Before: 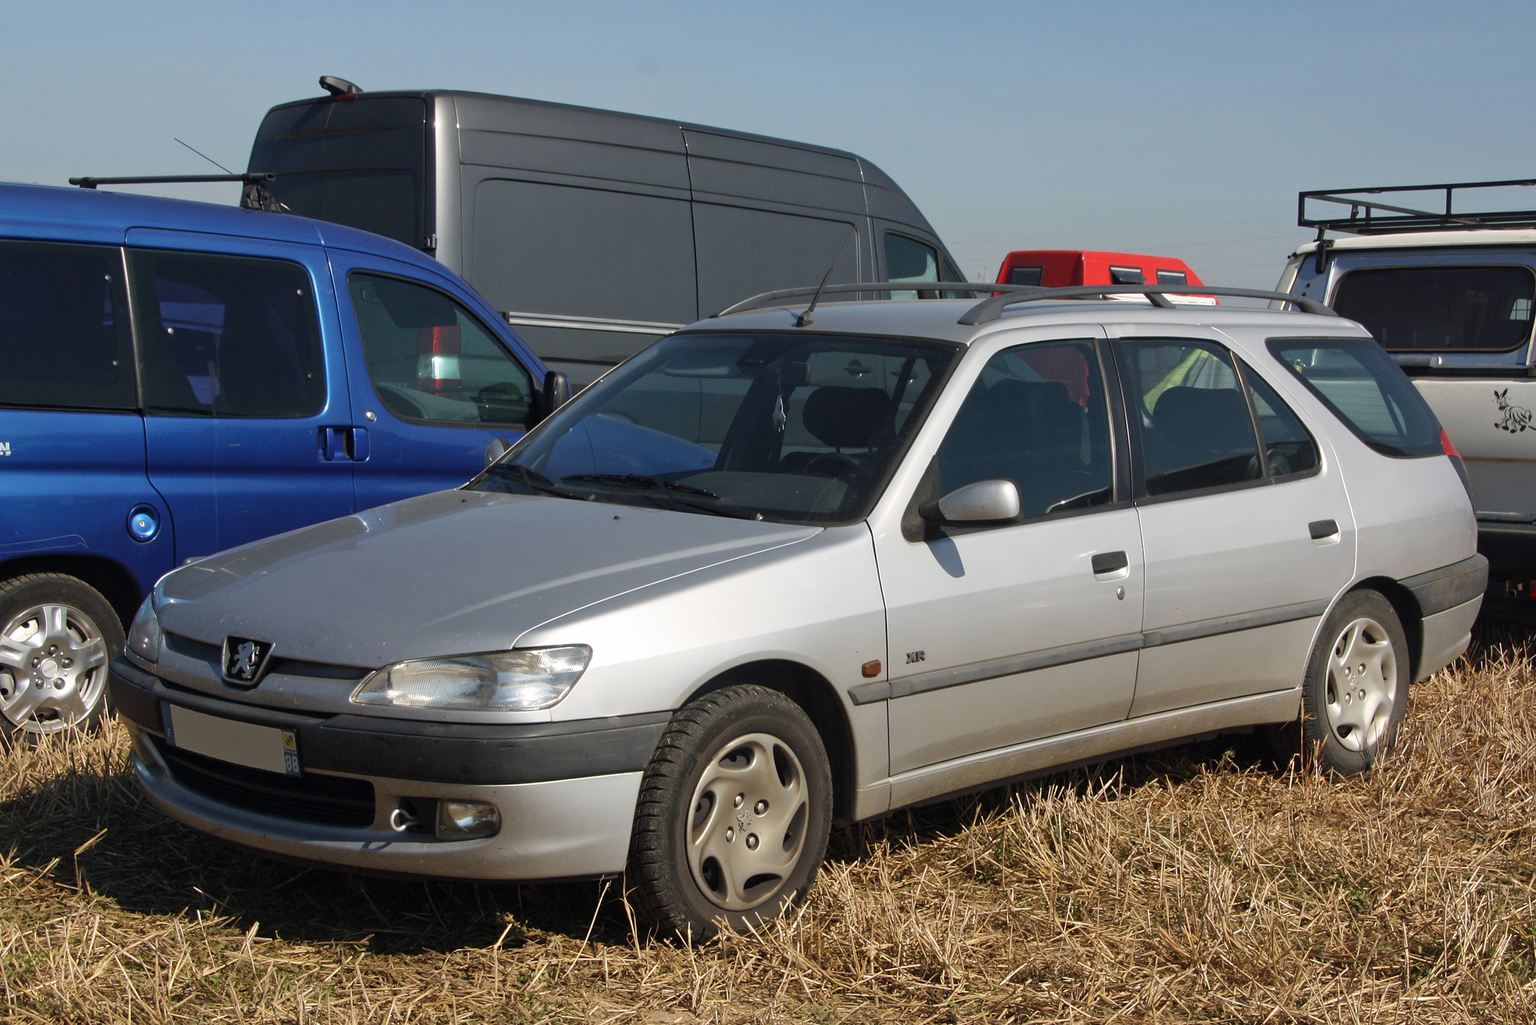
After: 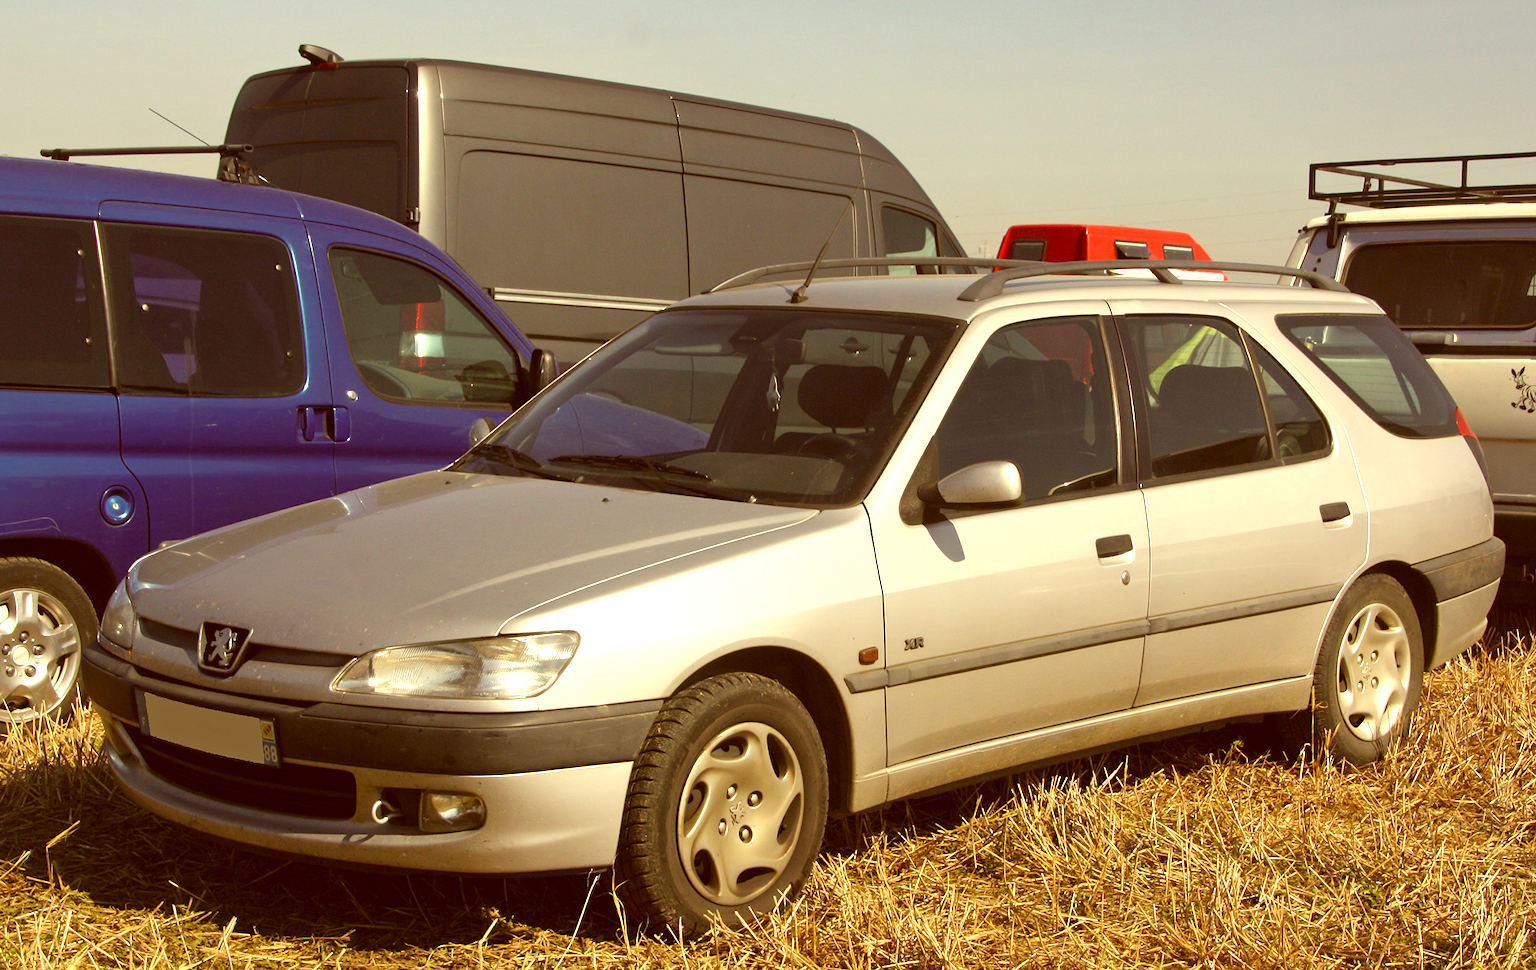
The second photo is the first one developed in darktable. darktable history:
color correction: highlights a* 1.12, highlights b* 24.26, shadows a* 15.58, shadows b* 24.26
white balance: red 1, blue 1
exposure: exposure 0.74 EV, compensate highlight preservation false
crop: left 1.964%, top 3.251%, right 1.122%, bottom 4.933%
color zones: curves: ch0 [(0, 0.497) (0.143, 0.5) (0.286, 0.5) (0.429, 0.483) (0.571, 0.116) (0.714, -0.006) (0.857, 0.28) (1, 0.497)]
